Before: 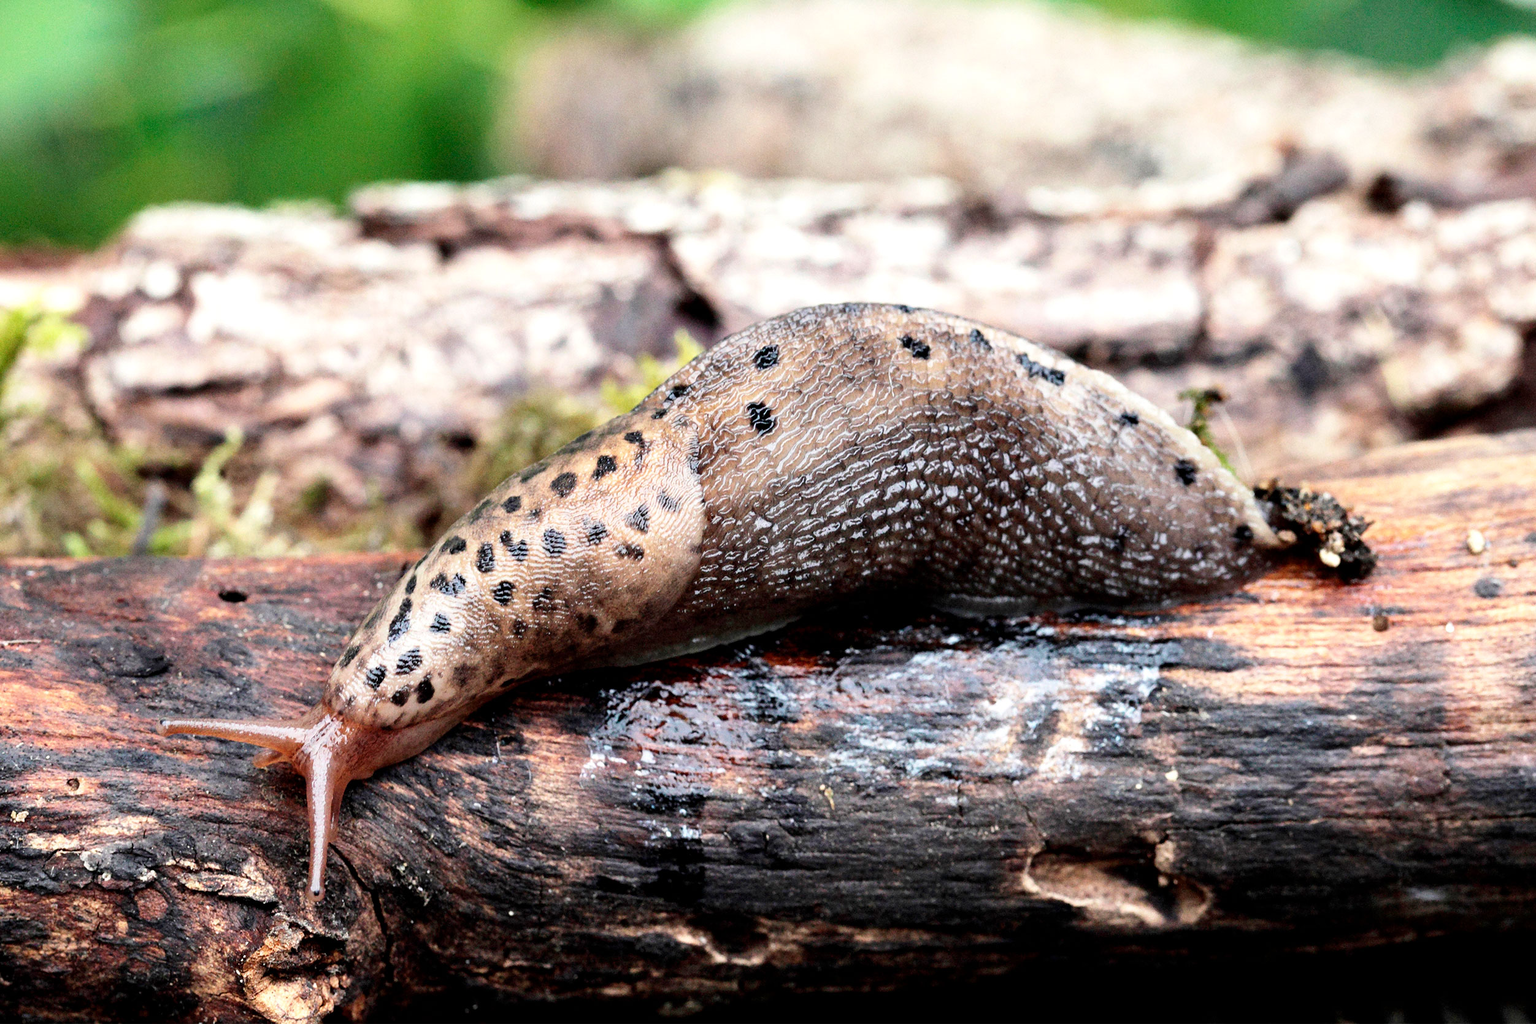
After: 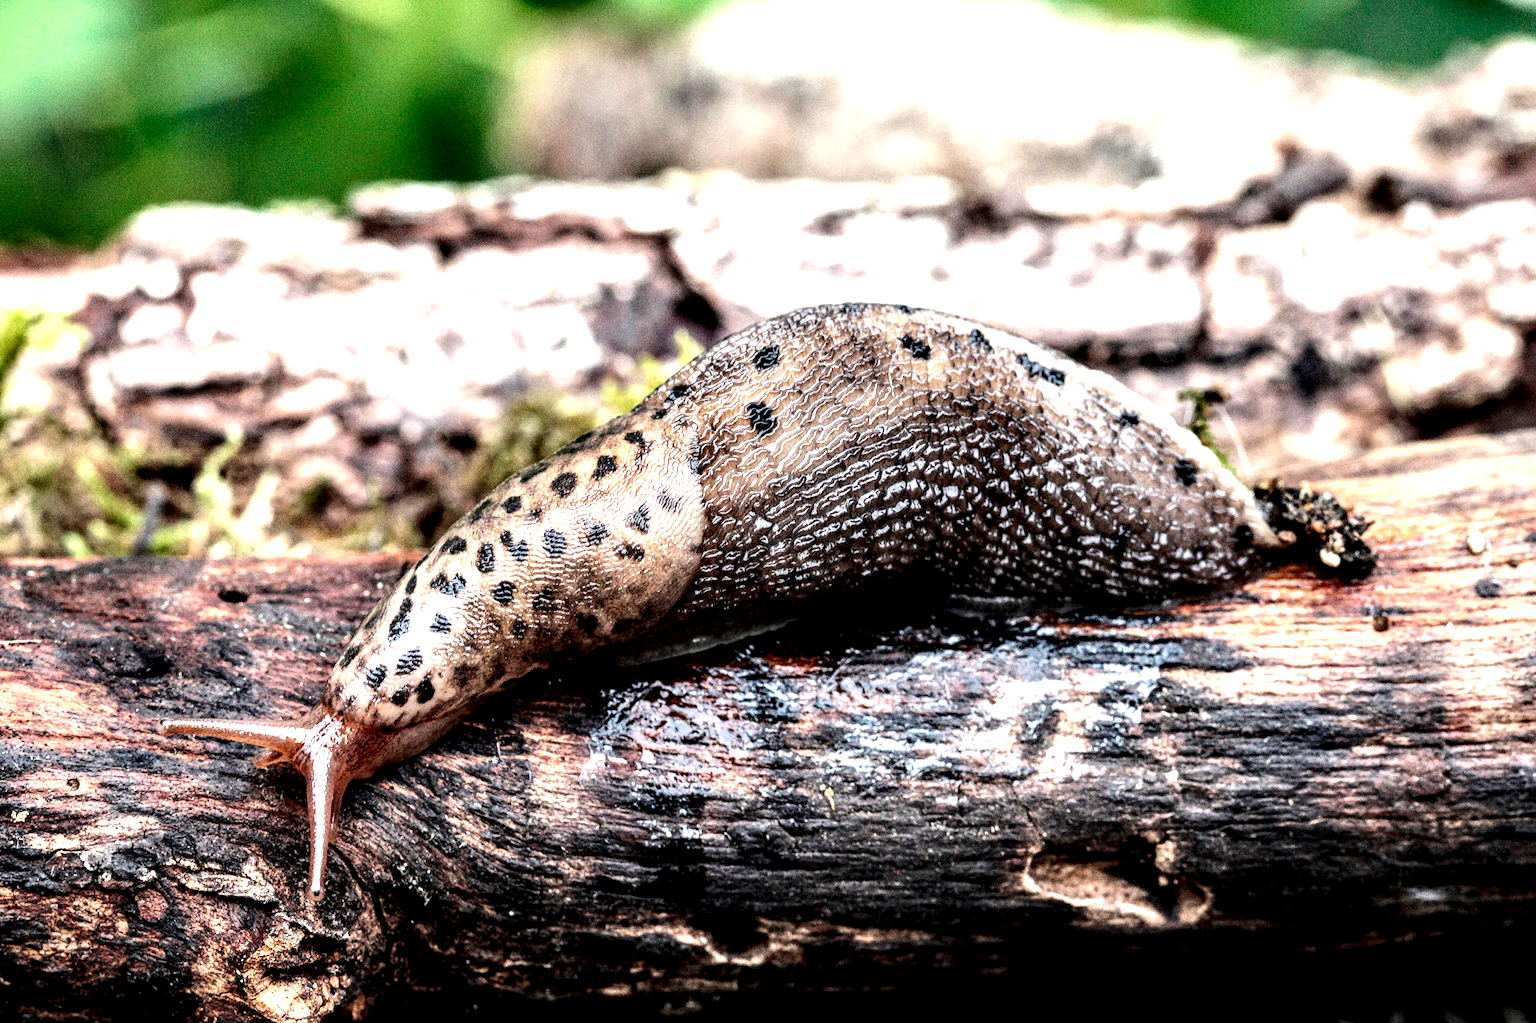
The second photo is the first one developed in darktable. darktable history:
local contrast: highlights 19%, detail 186%
tone equalizer: -8 EV -0.417 EV, -7 EV -0.389 EV, -6 EV -0.333 EV, -5 EV -0.222 EV, -3 EV 0.222 EV, -2 EV 0.333 EV, -1 EV 0.389 EV, +0 EV 0.417 EV, edges refinement/feathering 500, mask exposure compensation -1.57 EV, preserve details no
